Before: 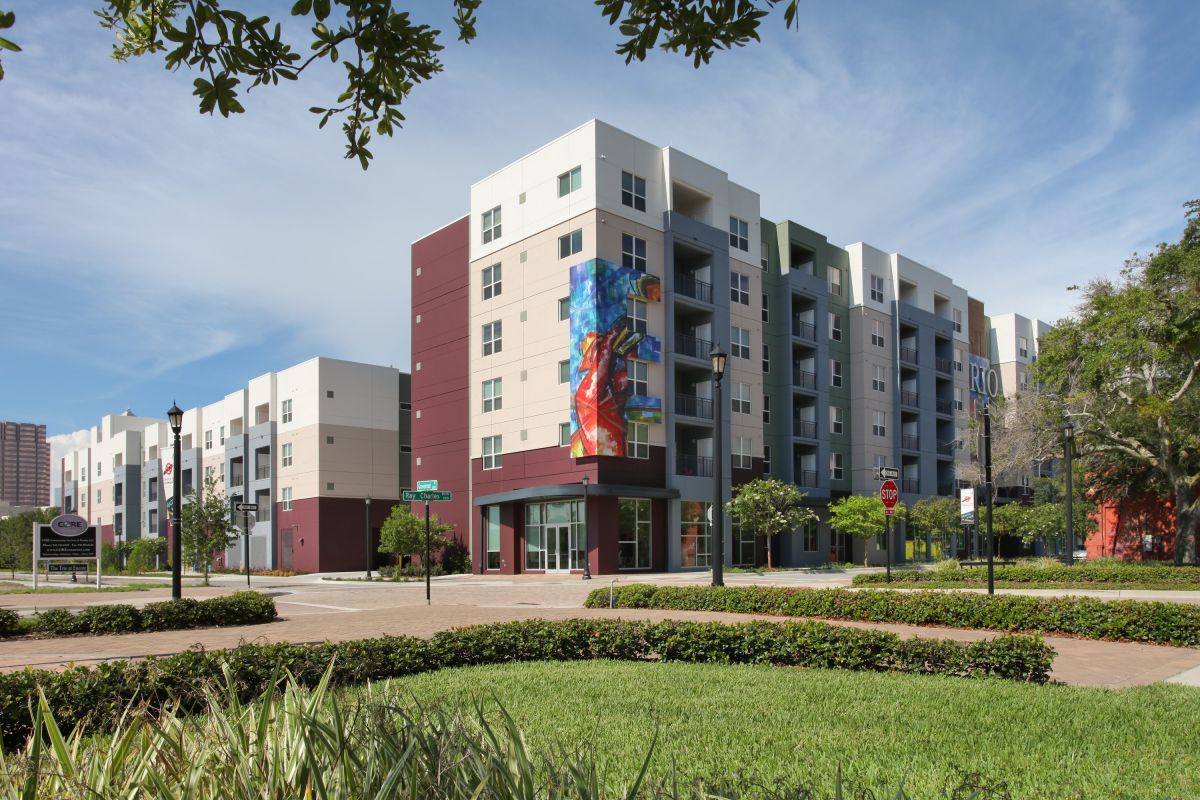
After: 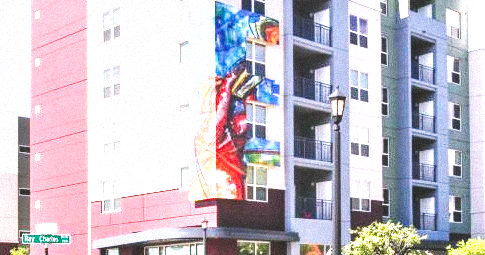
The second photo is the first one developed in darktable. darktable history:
rgb curve: curves: ch0 [(0, 0.186) (0.314, 0.284) (0.775, 0.708) (1, 1)], compensate middle gray true, preserve colors none
local contrast: detail 142%
exposure: black level correction 0.001, exposure 1.84 EV, compensate highlight preservation false
crop: left 31.751%, top 32.172%, right 27.8%, bottom 35.83%
base curve: curves: ch0 [(0, 0) (0.007, 0.004) (0.027, 0.03) (0.046, 0.07) (0.207, 0.54) (0.442, 0.872) (0.673, 0.972) (1, 1)], preserve colors none
fill light: on, module defaults
white balance: red 1.066, blue 1.119
grain: mid-tones bias 0%
